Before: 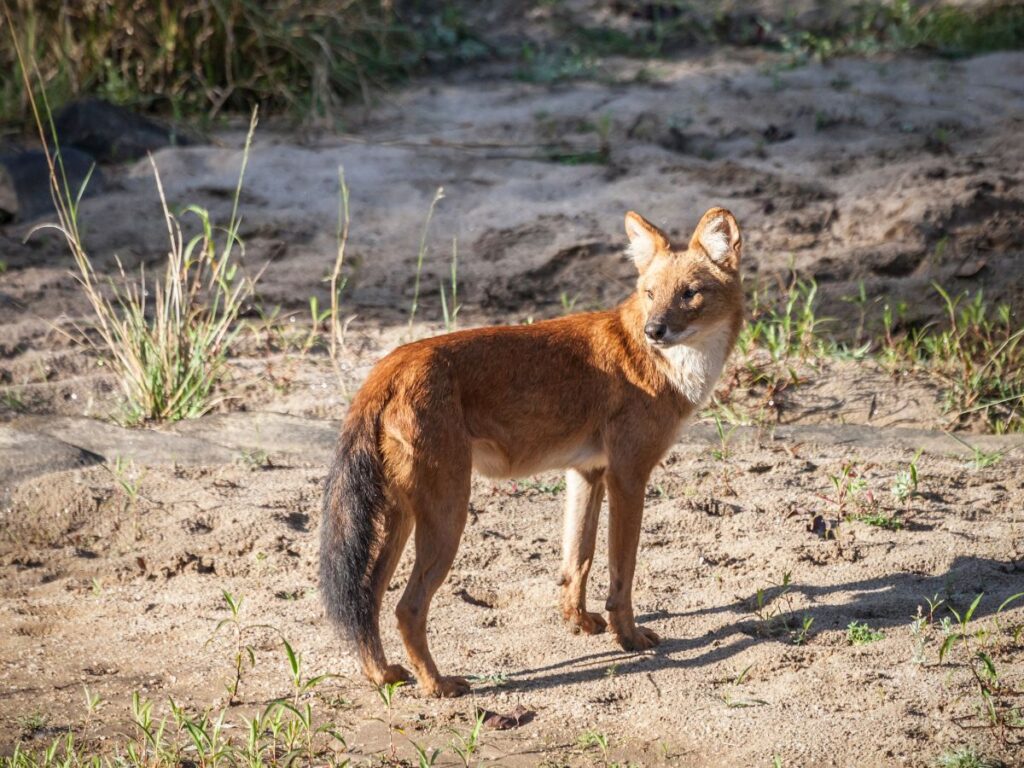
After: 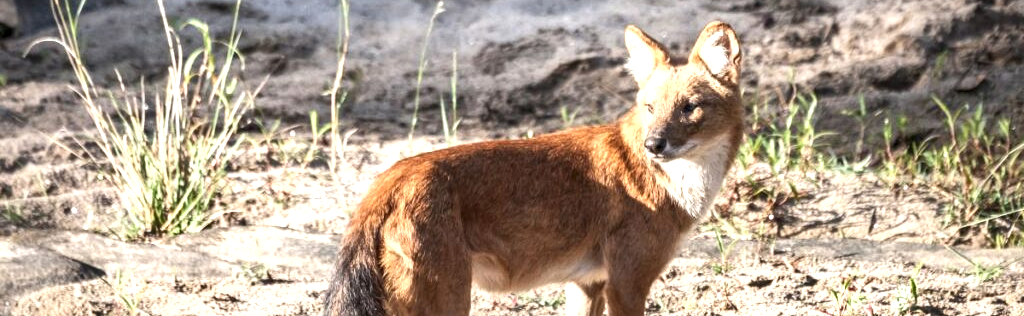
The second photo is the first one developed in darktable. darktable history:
contrast brightness saturation: contrast 0.109, saturation -0.175
exposure: exposure 0.82 EV, compensate exposure bias true, compensate highlight preservation false
crop and rotate: top 24.255%, bottom 34.59%
local contrast: highlights 106%, shadows 103%, detail 119%, midtone range 0.2
shadows and highlights: highlights color adjustment 55.79%, low approximation 0.01, soften with gaussian
